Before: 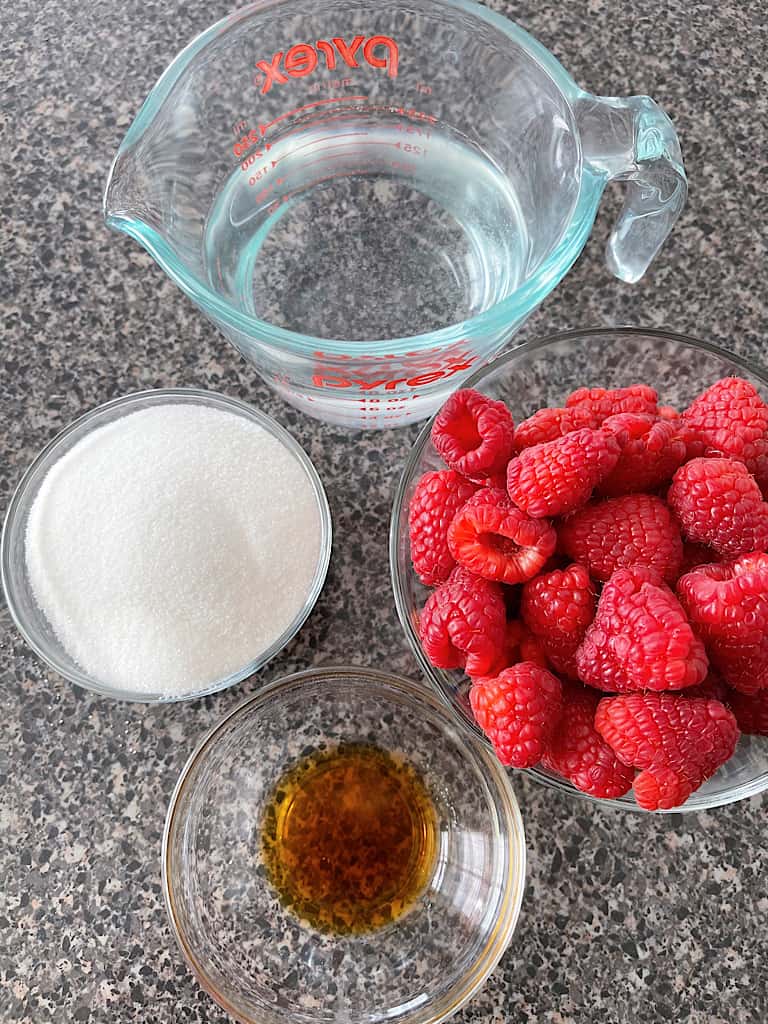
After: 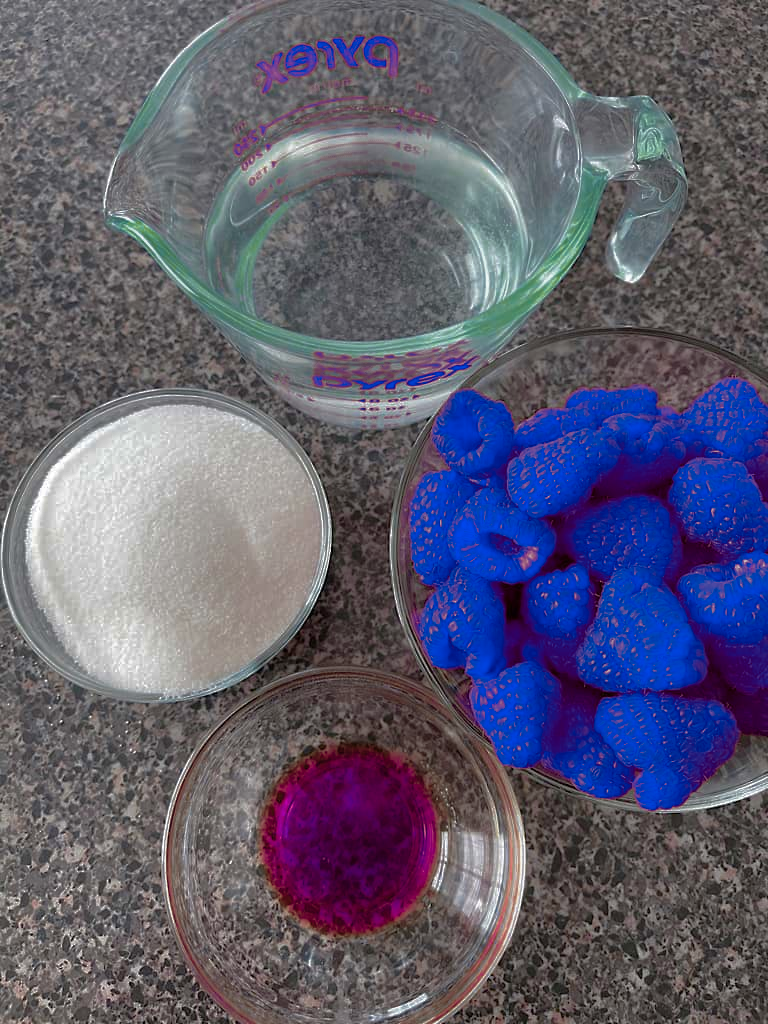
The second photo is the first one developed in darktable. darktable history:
color zones: curves: ch0 [(0.826, 0.353)]; ch1 [(0.242, 0.647) (0.889, 0.342)]; ch2 [(0.246, 0.089) (0.969, 0.068)]
base curve: curves: ch0 [(0, 0) (0.841, 0.609) (1, 1)]
